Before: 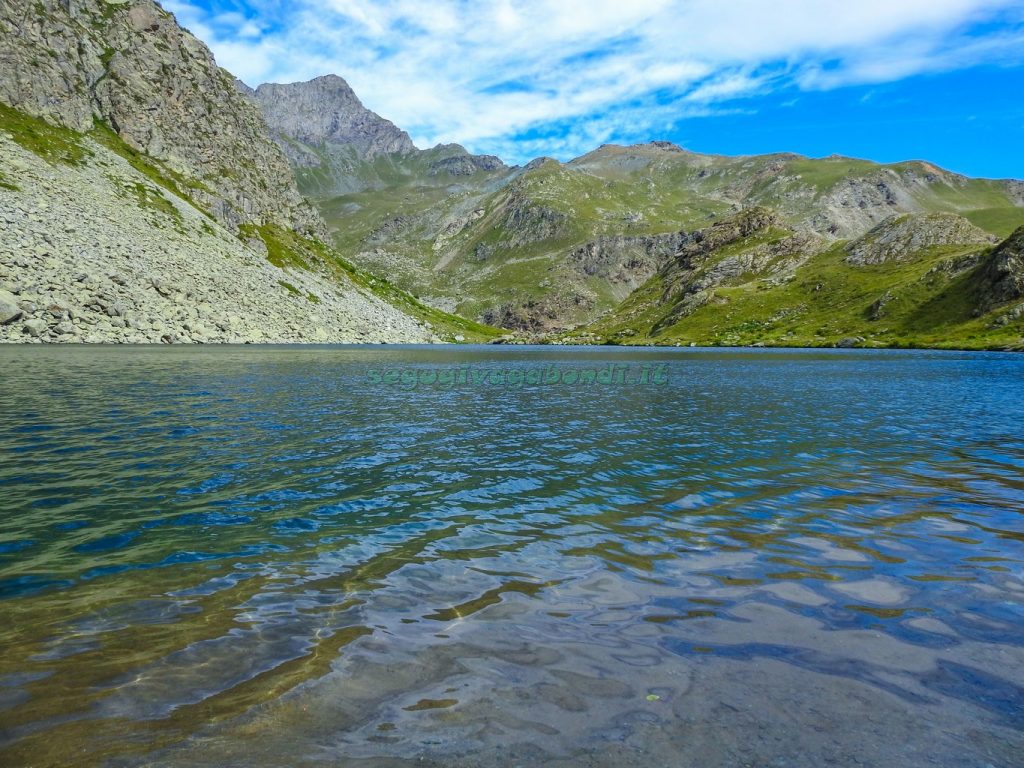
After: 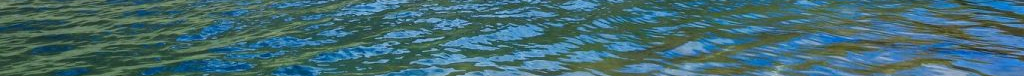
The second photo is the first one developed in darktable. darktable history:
exposure: exposure 0.3 EV, compensate highlight preservation false
crop and rotate: top 59.084%, bottom 30.916%
